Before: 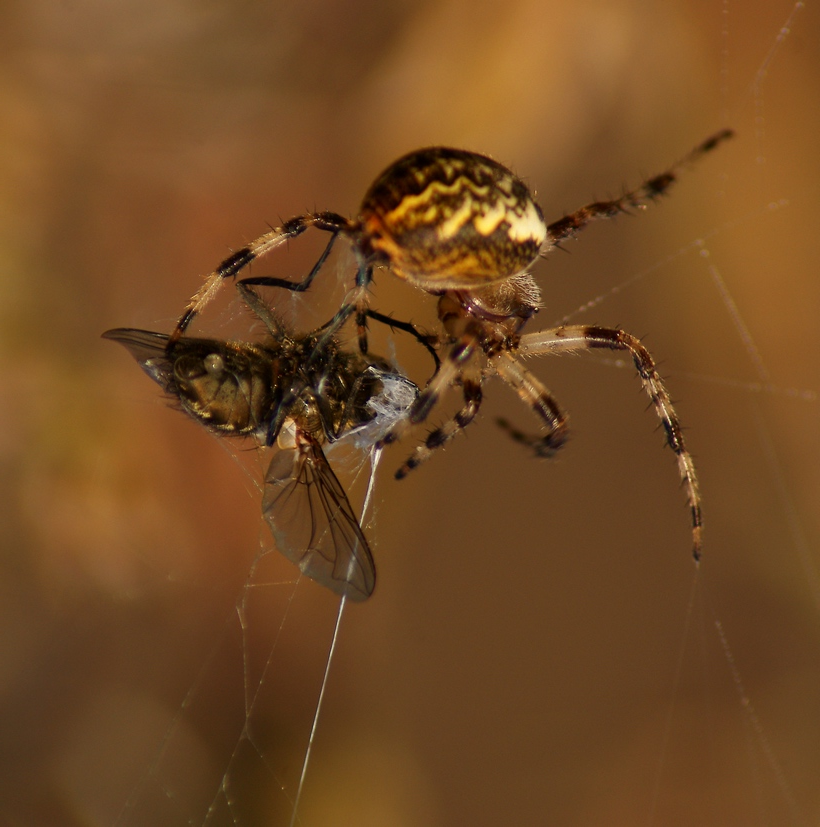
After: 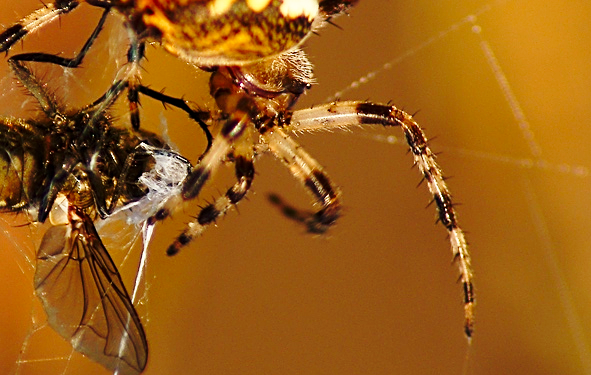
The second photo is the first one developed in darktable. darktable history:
base curve: curves: ch0 [(0, 0) (0.028, 0.03) (0.105, 0.232) (0.387, 0.748) (0.754, 0.968) (1, 1)], preserve colors none
sharpen: on, module defaults
crop and rotate: left 27.806%, top 27.145%, bottom 27.484%
